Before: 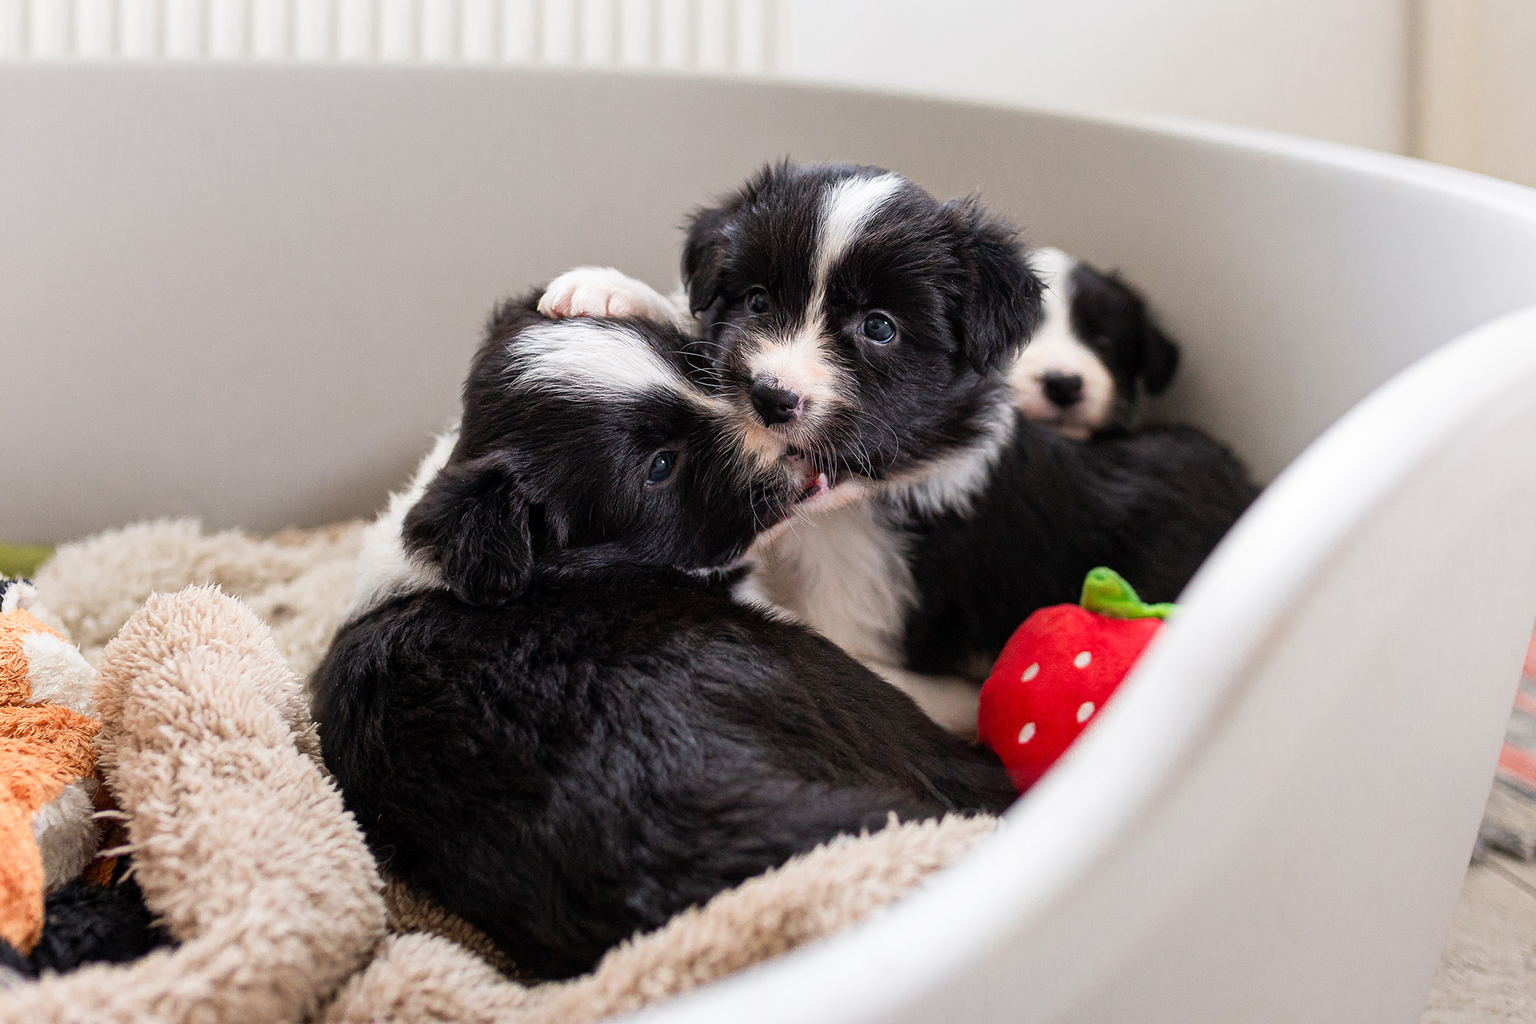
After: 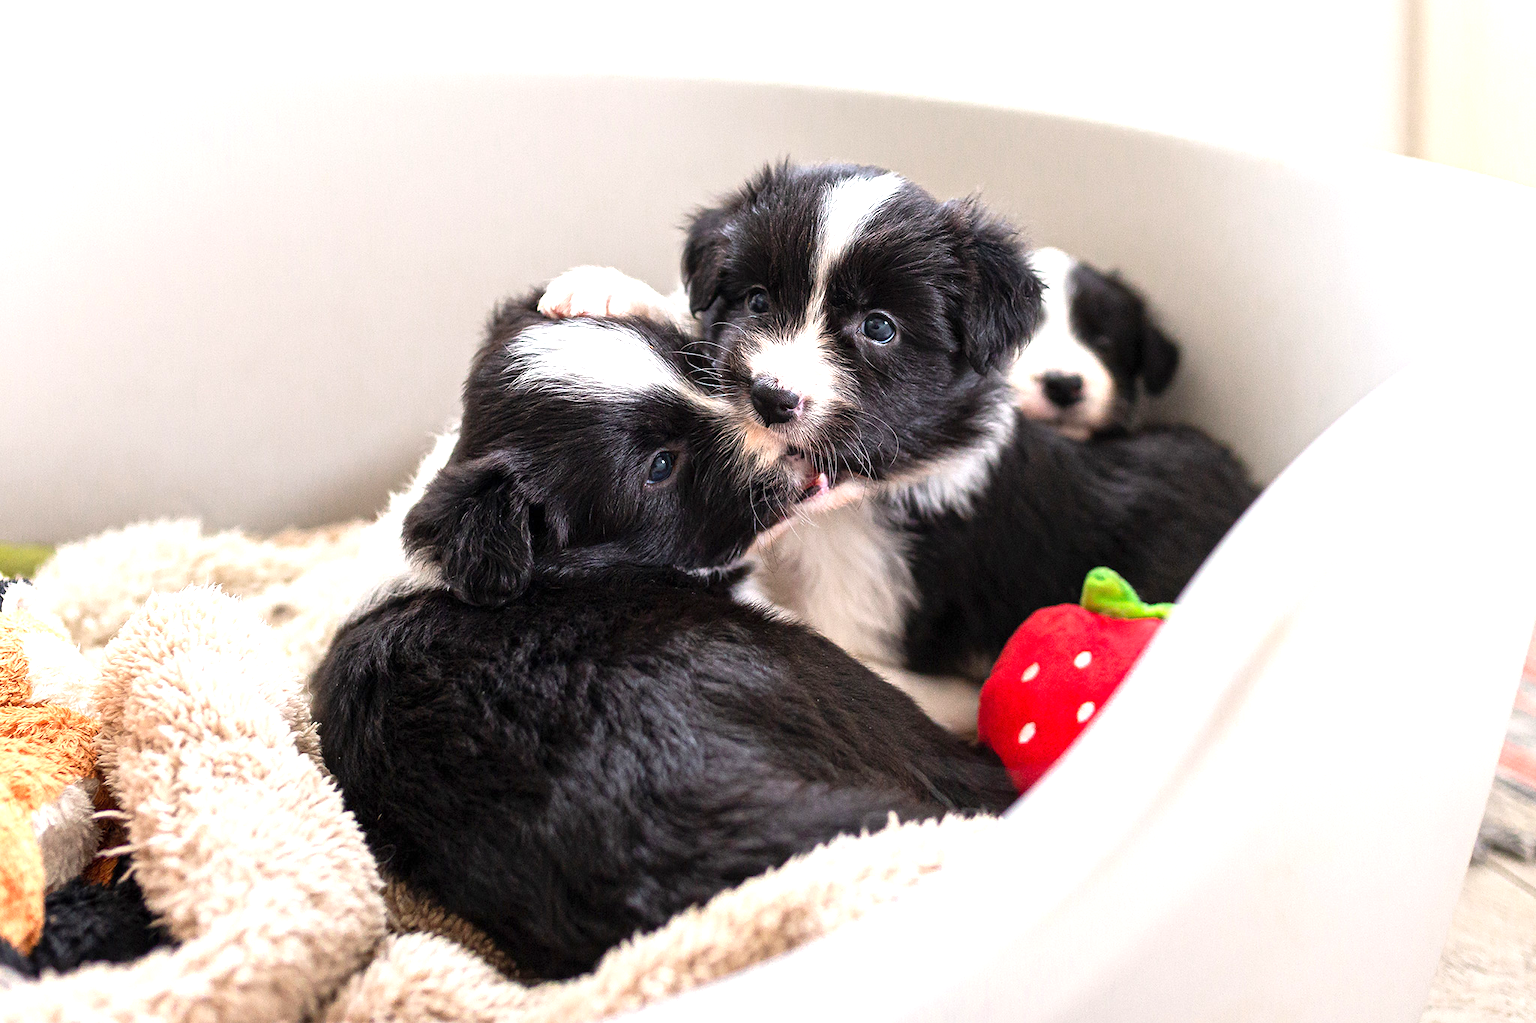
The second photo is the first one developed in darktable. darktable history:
exposure: exposure 0.918 EV, compensate highlight preservation false
tone equalizer: -7 EV 0.111 EV
